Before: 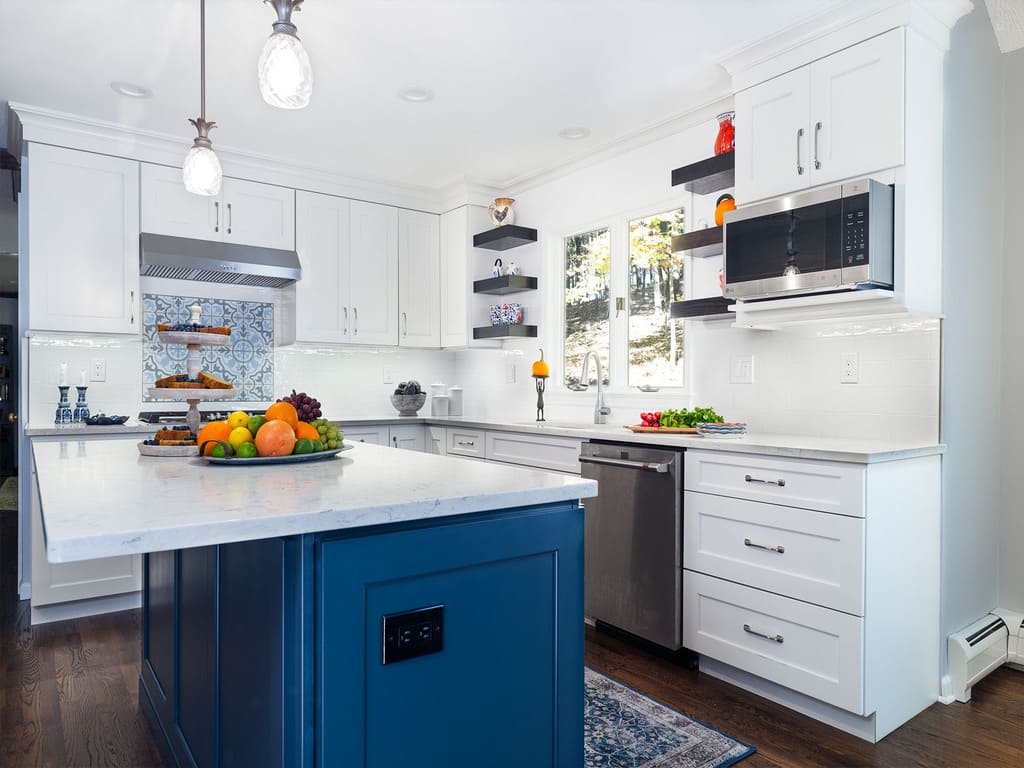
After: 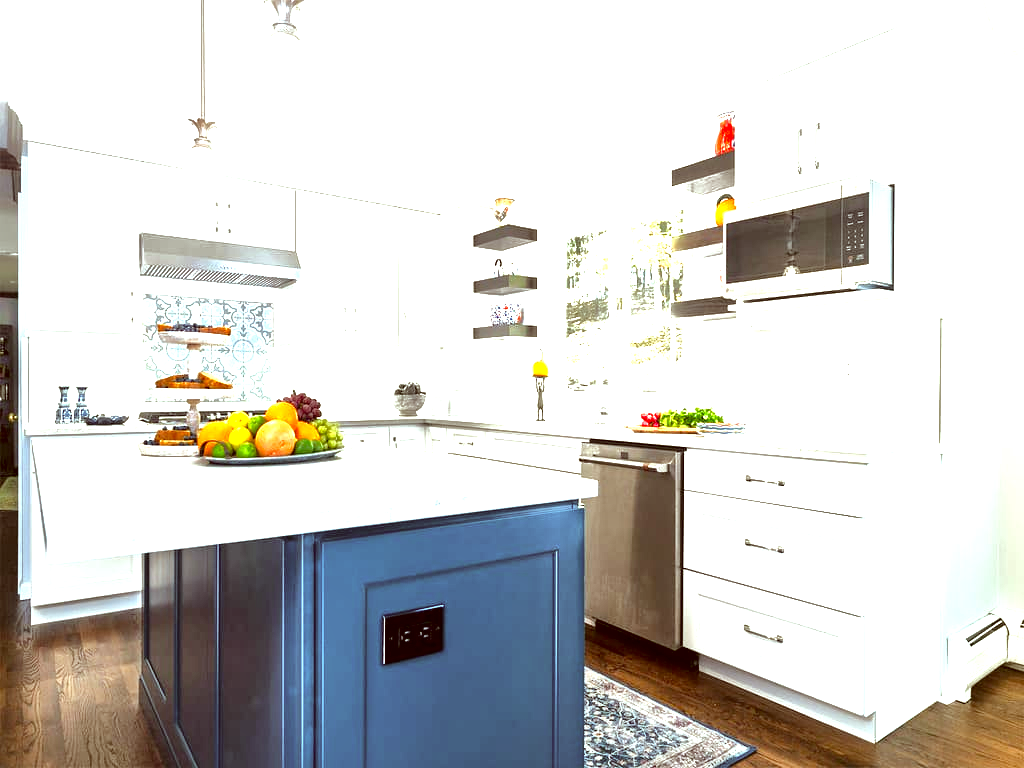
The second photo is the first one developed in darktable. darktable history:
local contrast: mode bilateral grid, contrast 20, coarseness 50, detail 171%, midtone range 0.2
exposure: black level correction 0.001, exposure 1.719 EV, compensate exposure bias true, compensate highlight preservation false
color correction: highlights a* -5.94, highlights b* 9.48, shadows a* 10.12, shadows b* 23.94
